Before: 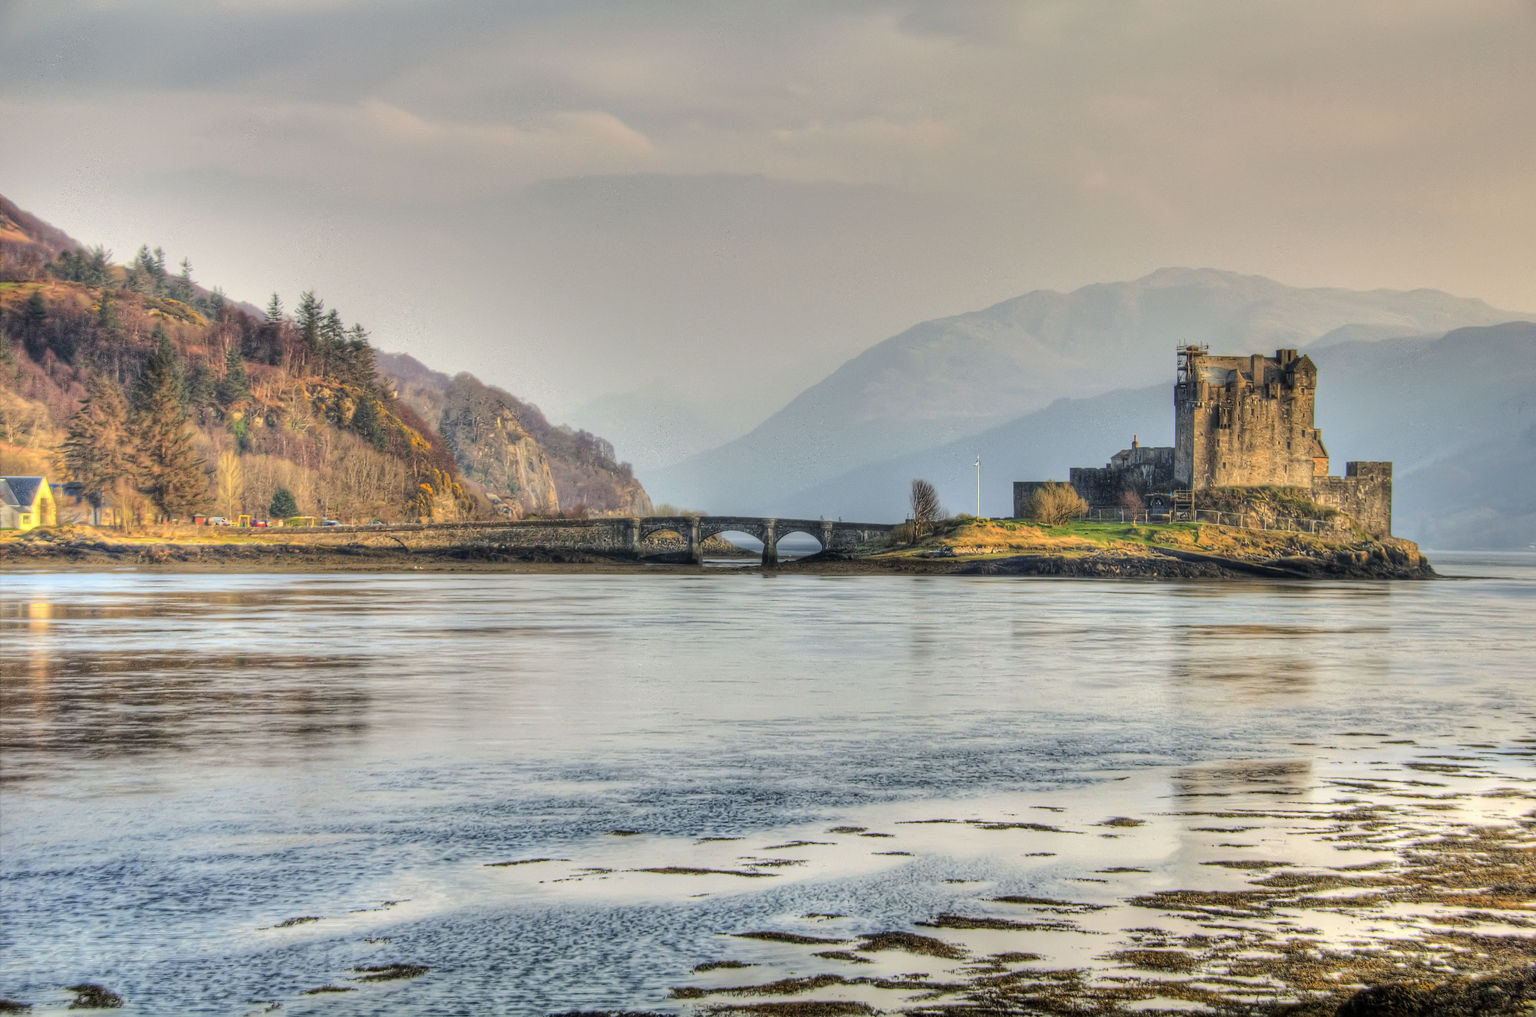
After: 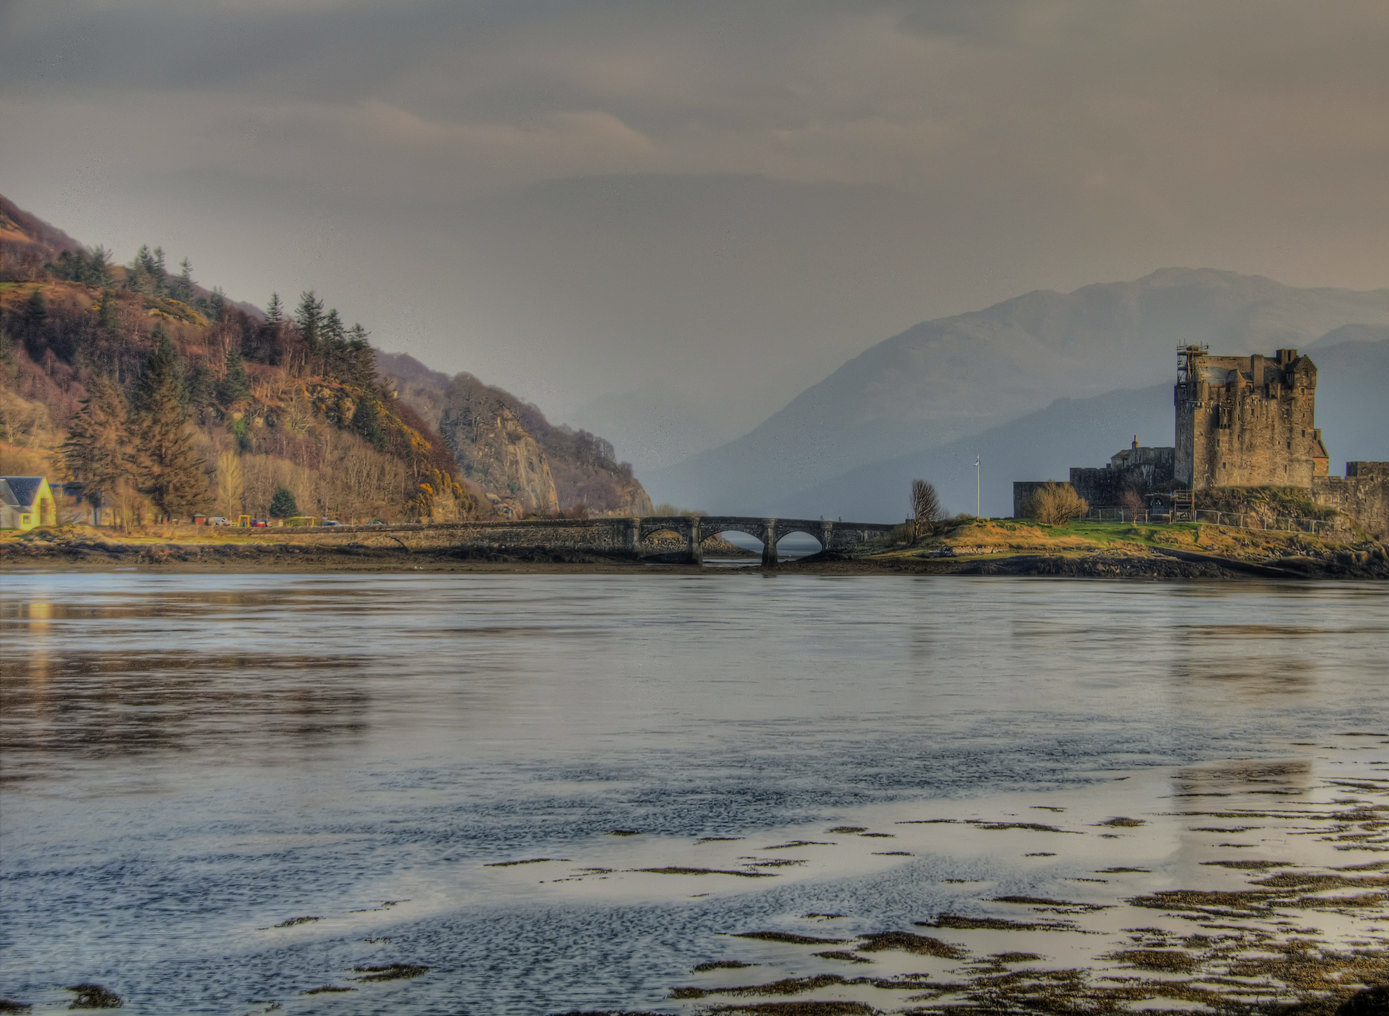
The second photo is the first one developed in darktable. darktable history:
crop: right 9.509%, bottom 0.031%
exposure: exposure -1 EV, compensate highlight preservation false
